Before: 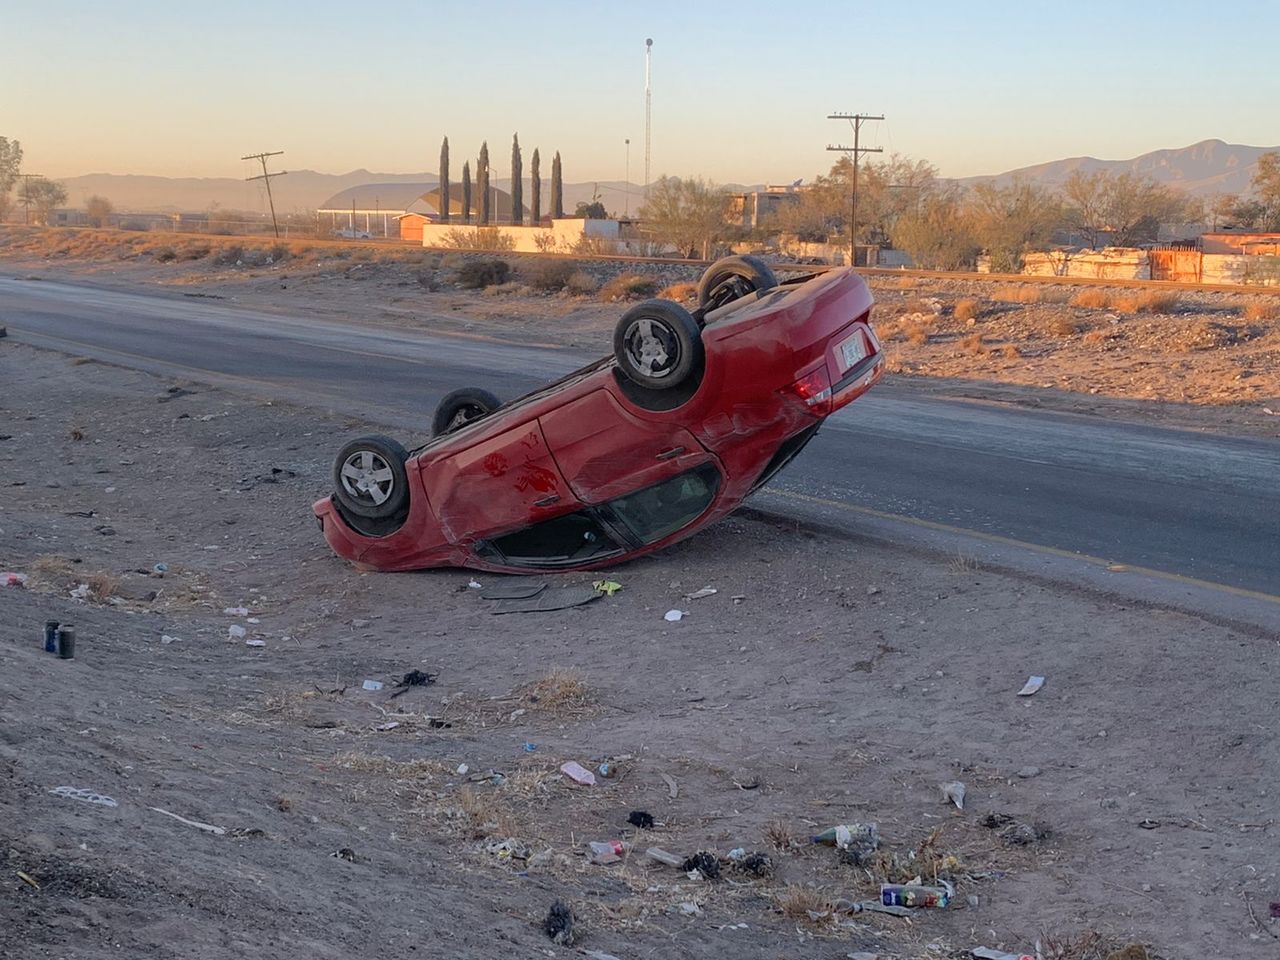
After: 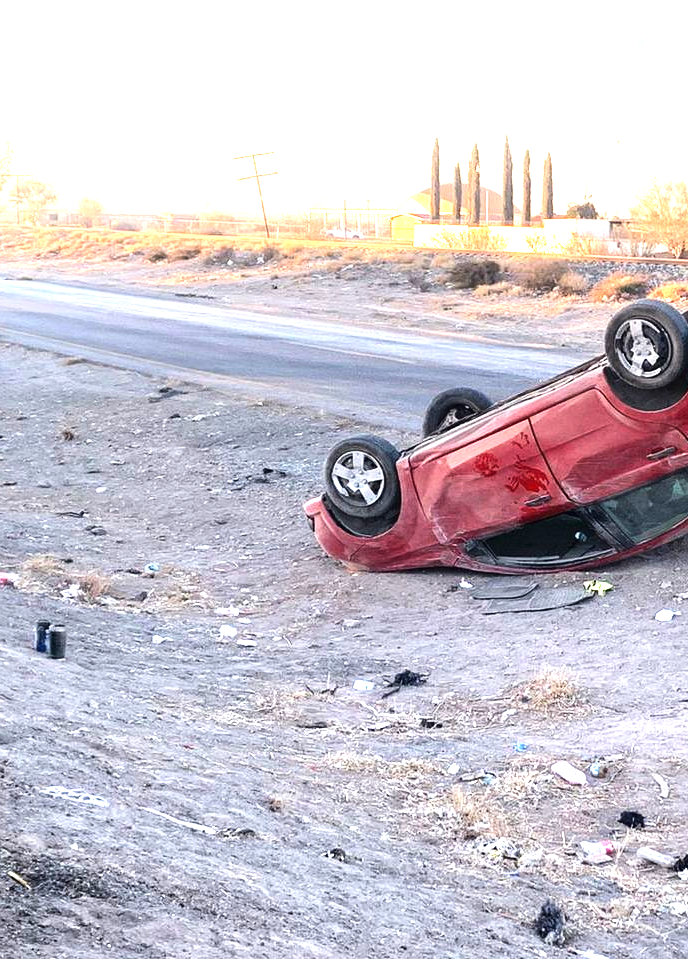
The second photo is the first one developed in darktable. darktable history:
tone equalizer: -8 EV -0.728 EV, -7 EV -0.682 EV, -6 EV -0.564 EV, -5 EV -0.365 EV, -3 EV 0.369 EV, -2 EV 0.6 EV, -1 EV 0.696 EV, +0 EV 0.72 EV, edges refinement/feathering 500, mask exposure compensation -1.57 EV, preserve details no
crop: left 0.768%, right 45.472%, bottom 0.079%
exposure: black level correction 0, exposure 1.564 EV, compensate exposure bias true, compensate highlight preservation false
